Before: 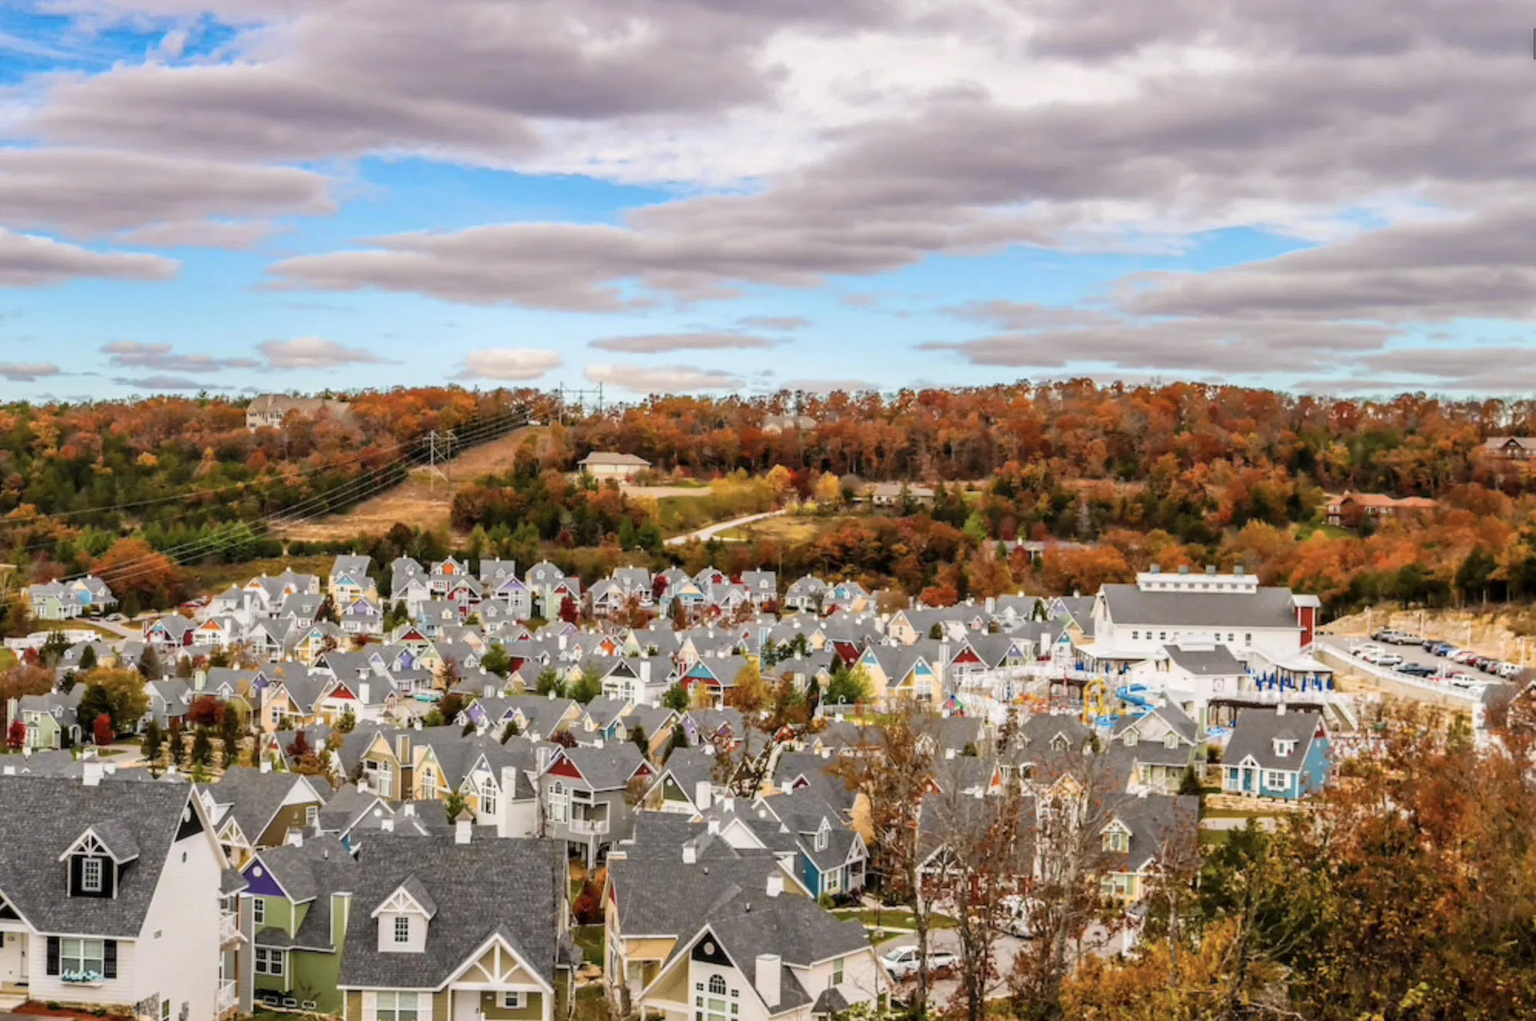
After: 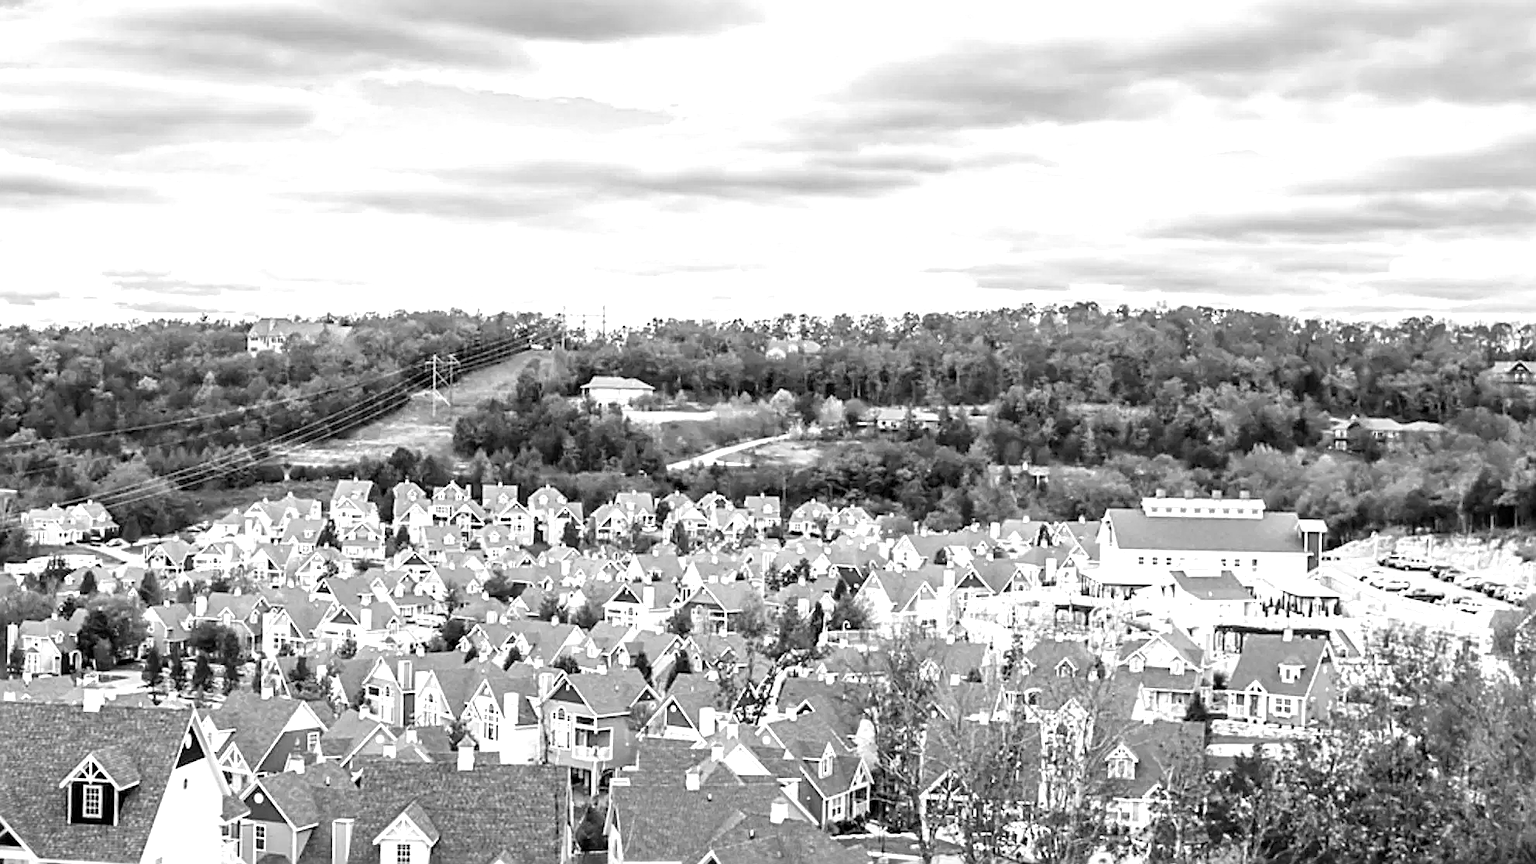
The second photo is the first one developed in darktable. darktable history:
sharpen: radius 2.584, amount 0.688
monochrome: on, module defaults
crop: top 7.625%, bottom 8.027%
exposure: exposure 0.943 EV, compensate highlight preservation false
